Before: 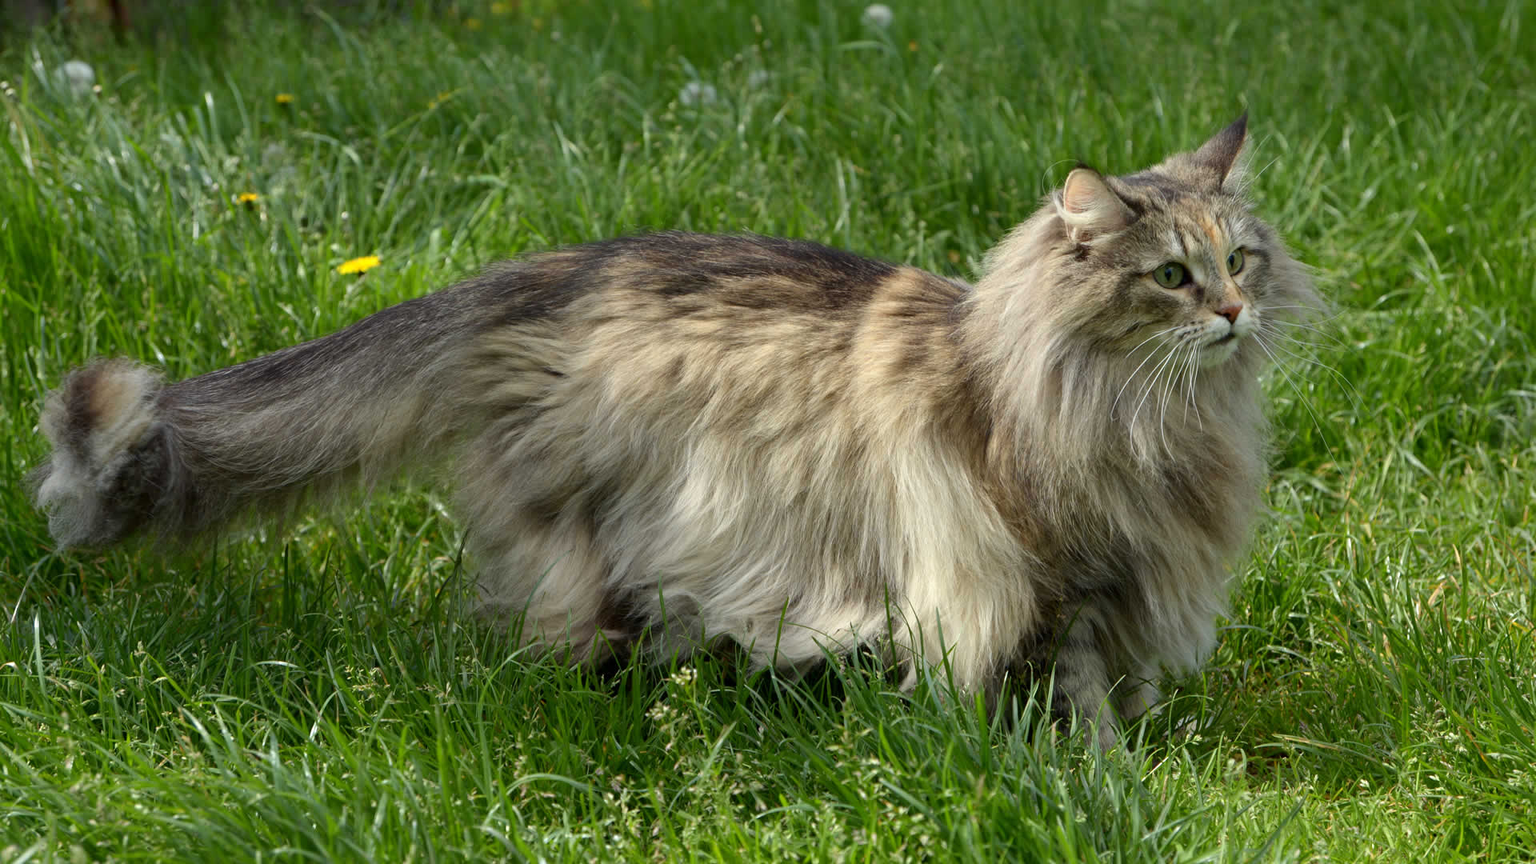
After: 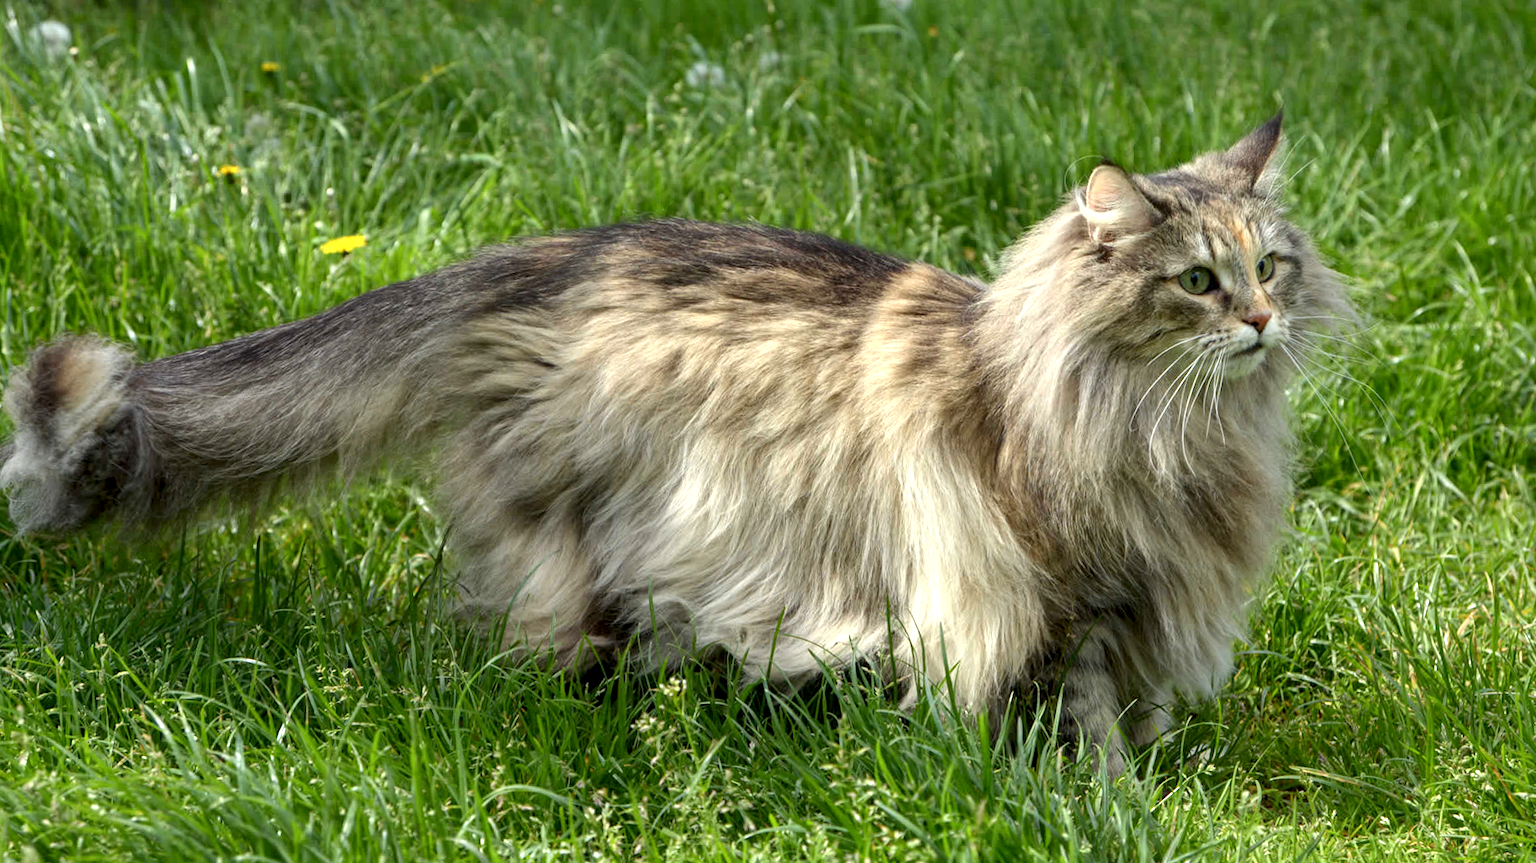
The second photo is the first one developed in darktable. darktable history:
exposure: black level correction 0.001, exposure 0.5 EV, compensate exposure bias true, compensate highlight preservation false
crop and rotate: angle -1.69°
local contrast: on, module defaults
